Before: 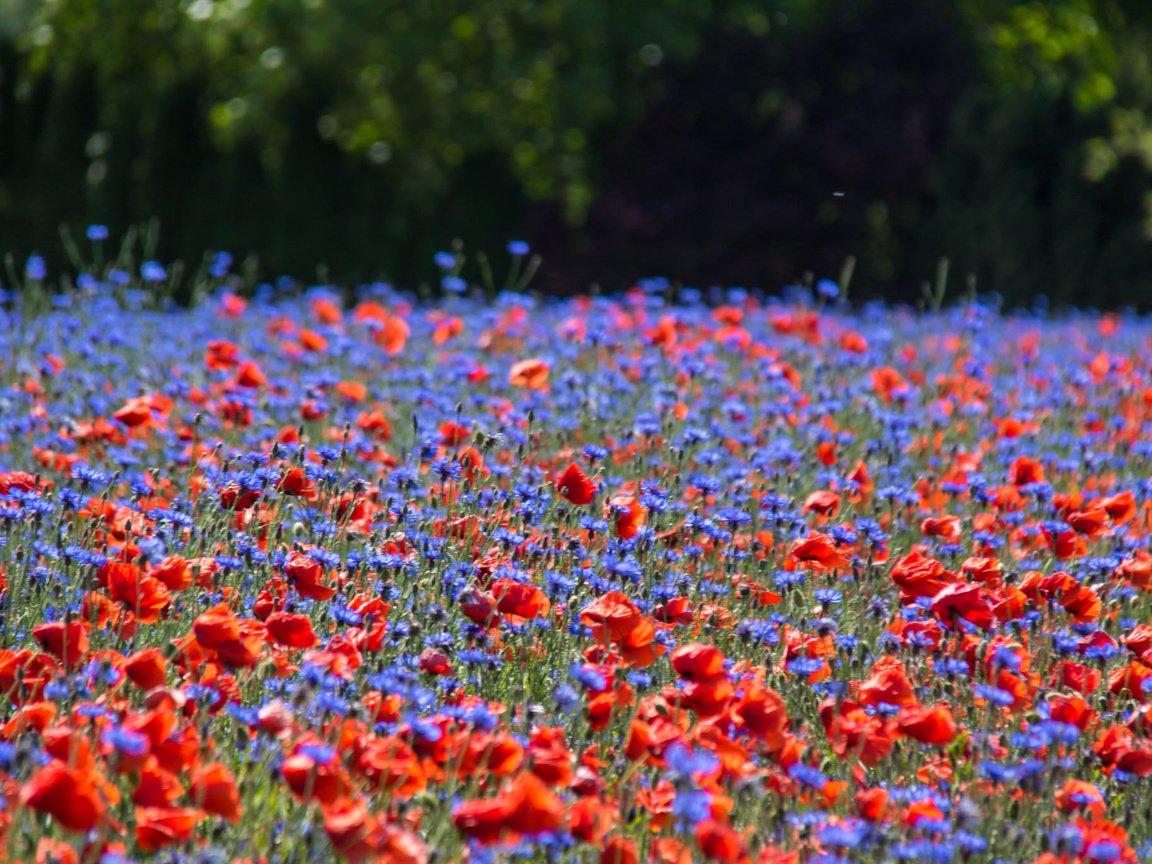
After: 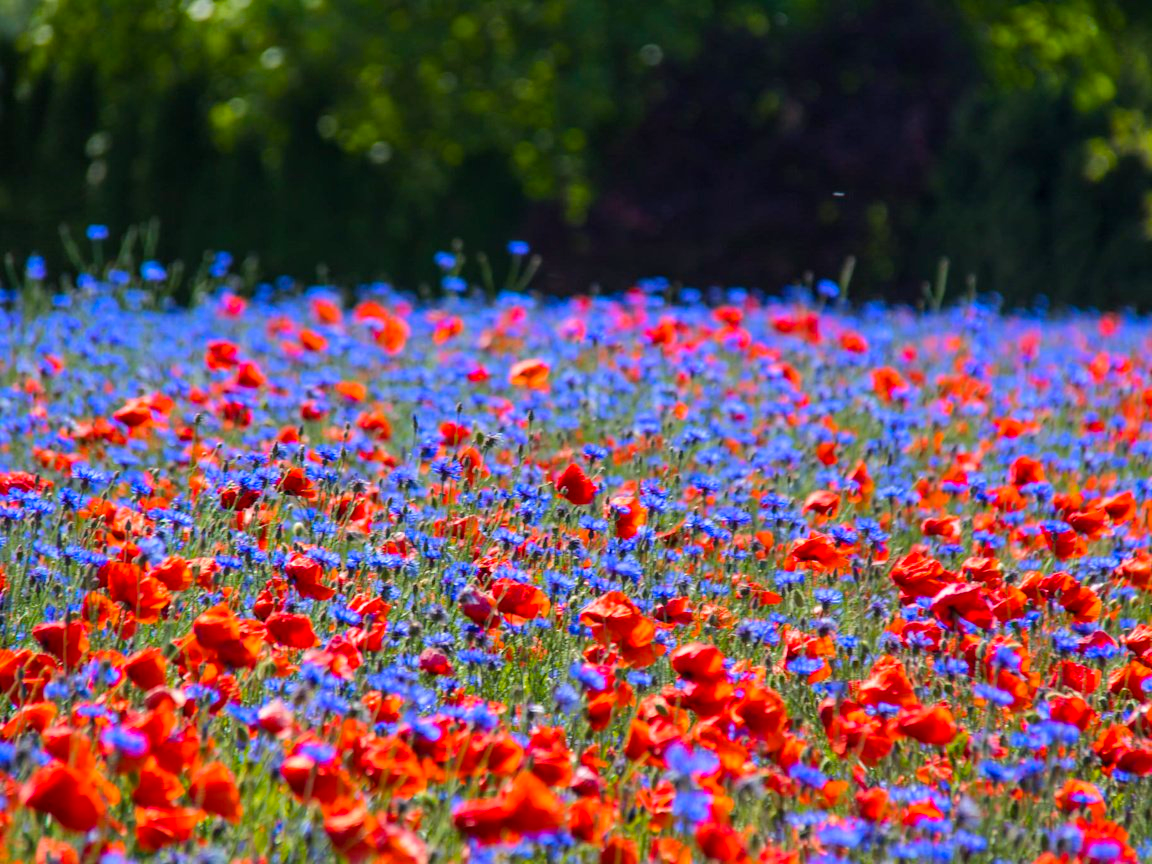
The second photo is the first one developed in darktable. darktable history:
color balance rgb: linear chroma grading › shadows -8.456%, linear chroma grading › global chroma 9.842%, perceptual saturation grading › global saturation 19.416%, perceptual brilliance grading › mid-tones 9.393%, perceptual brilliance grading › shadows 14.789%, global vibrance 20%
